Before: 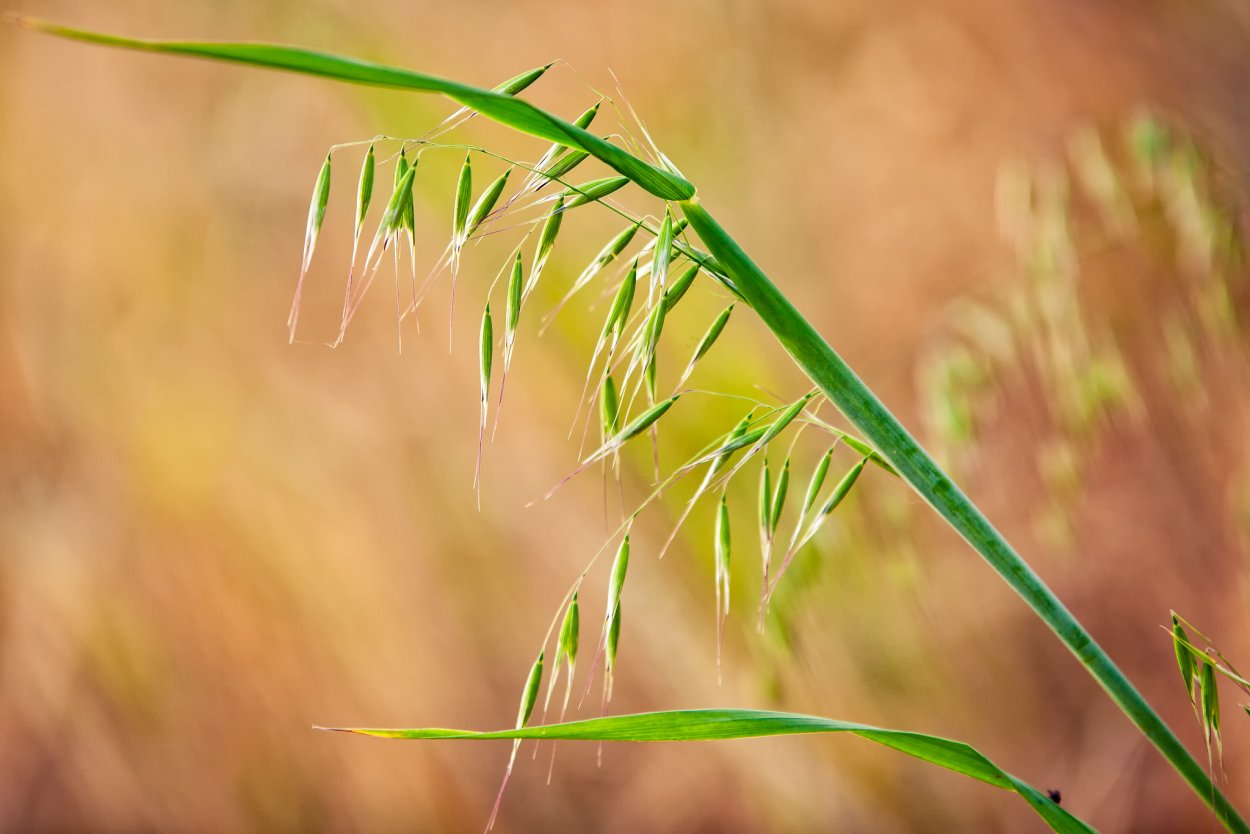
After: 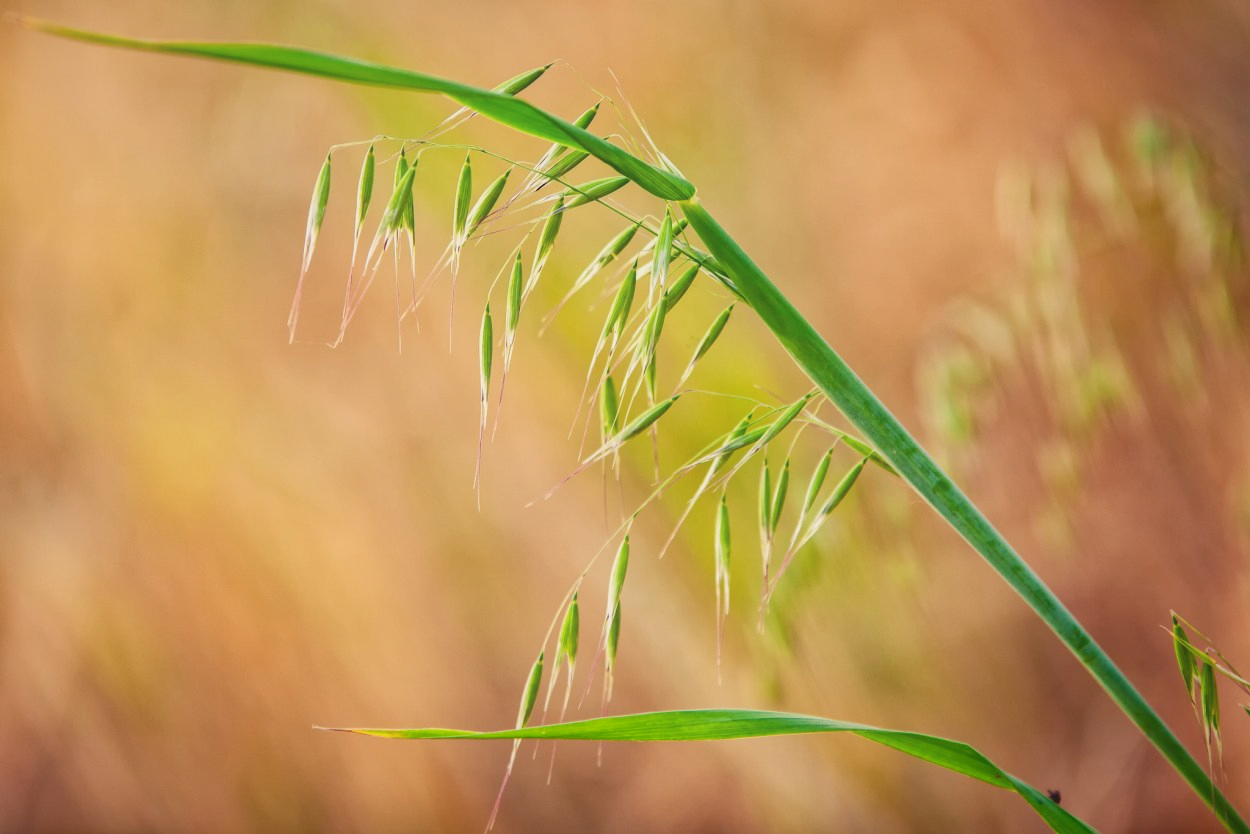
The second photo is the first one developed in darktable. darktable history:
local contrast: on, module defaults
contrast equalizer: y [[0.6 ×6], [0.55 ×6], [0 ×6], [0 ×6], [0 ×6]], mix -0.996
